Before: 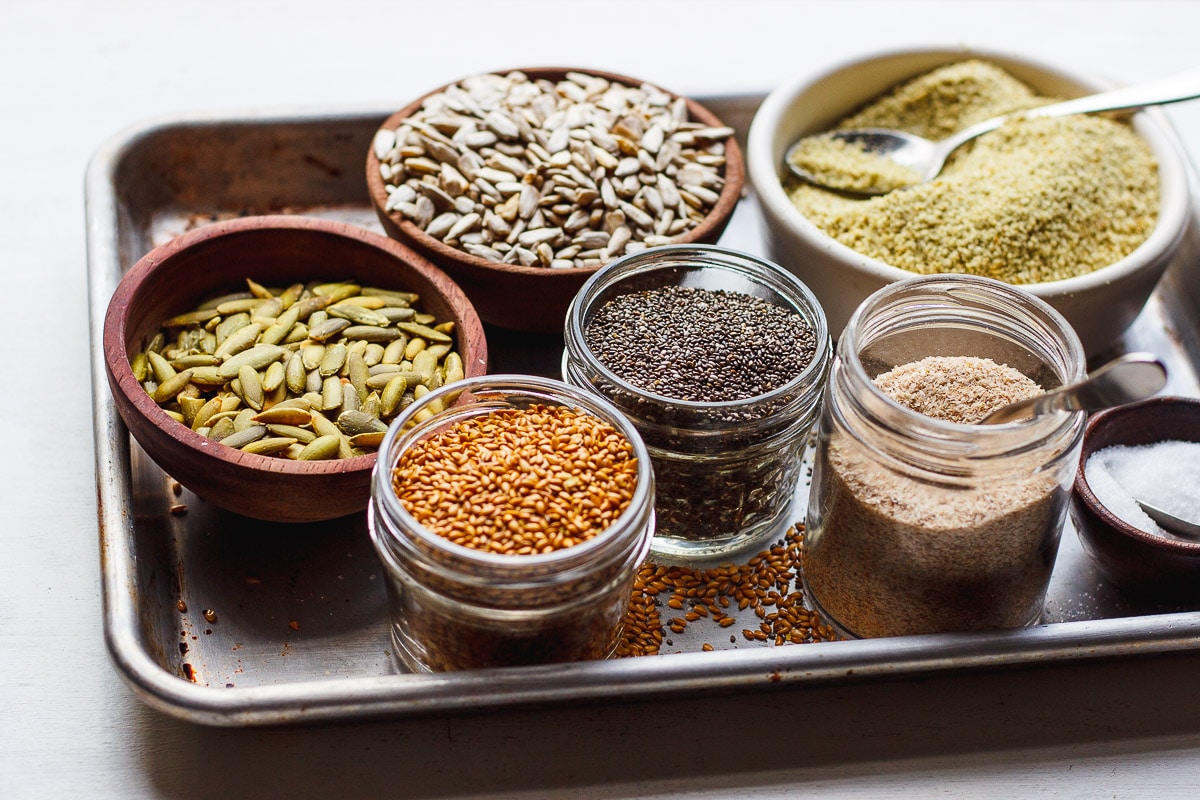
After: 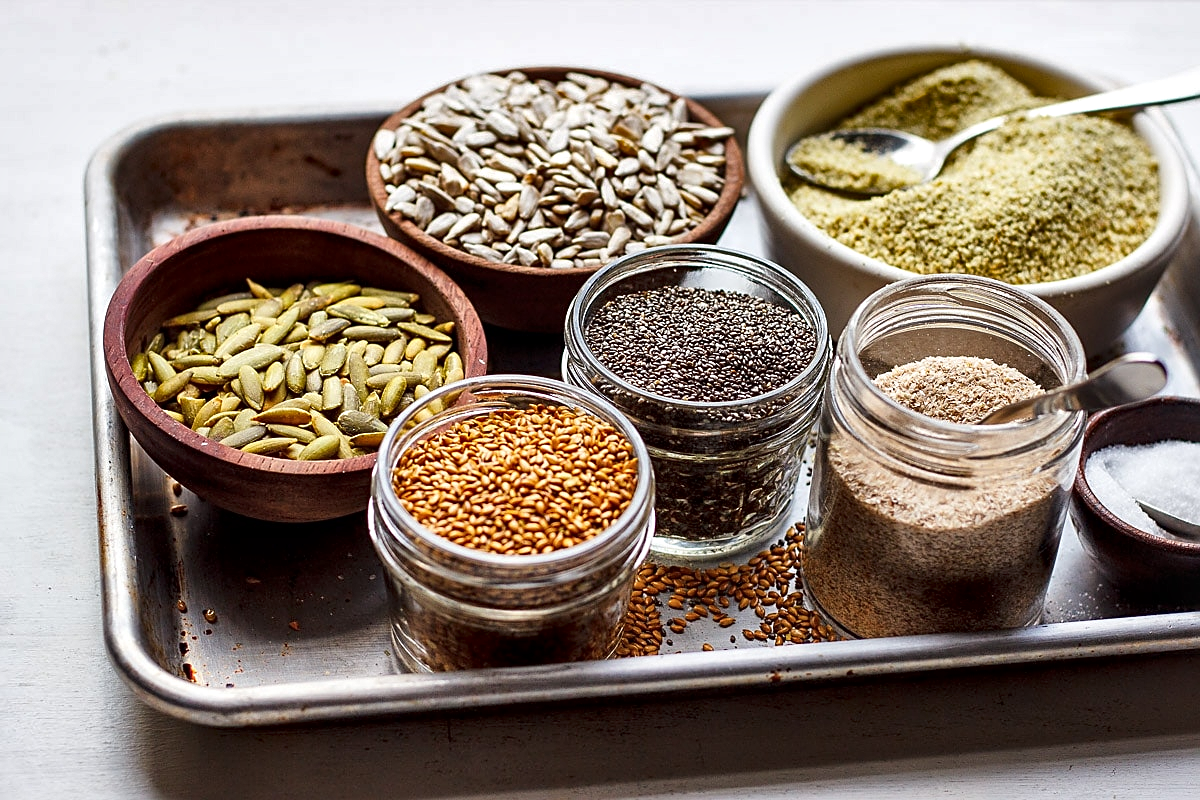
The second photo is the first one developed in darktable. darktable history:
local contrast: mode bilateral grid, contrast 20, coarseness 50, detail 171%, midtone range 0.2
sharpen: on, module defaults
shadows and highlights: soften with gaussian
